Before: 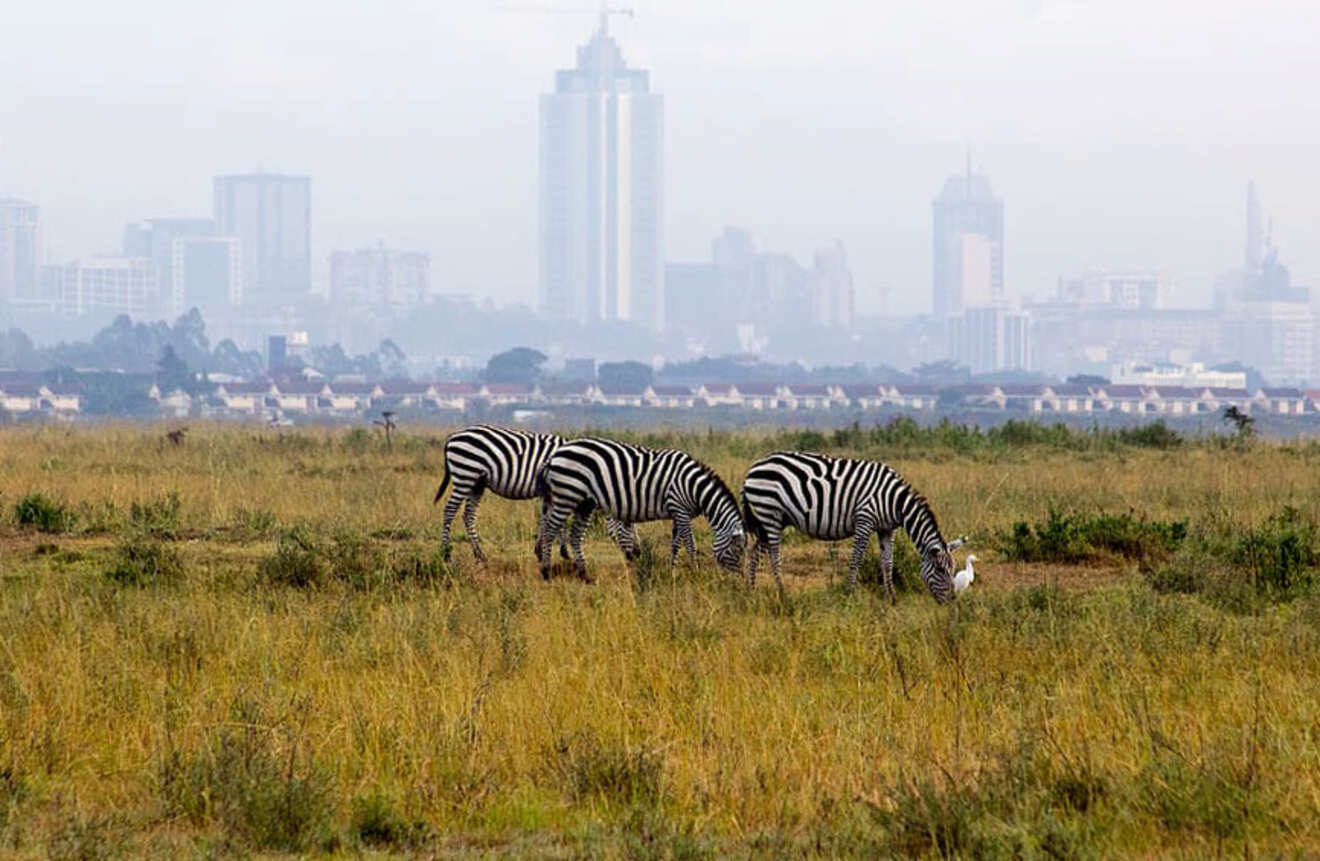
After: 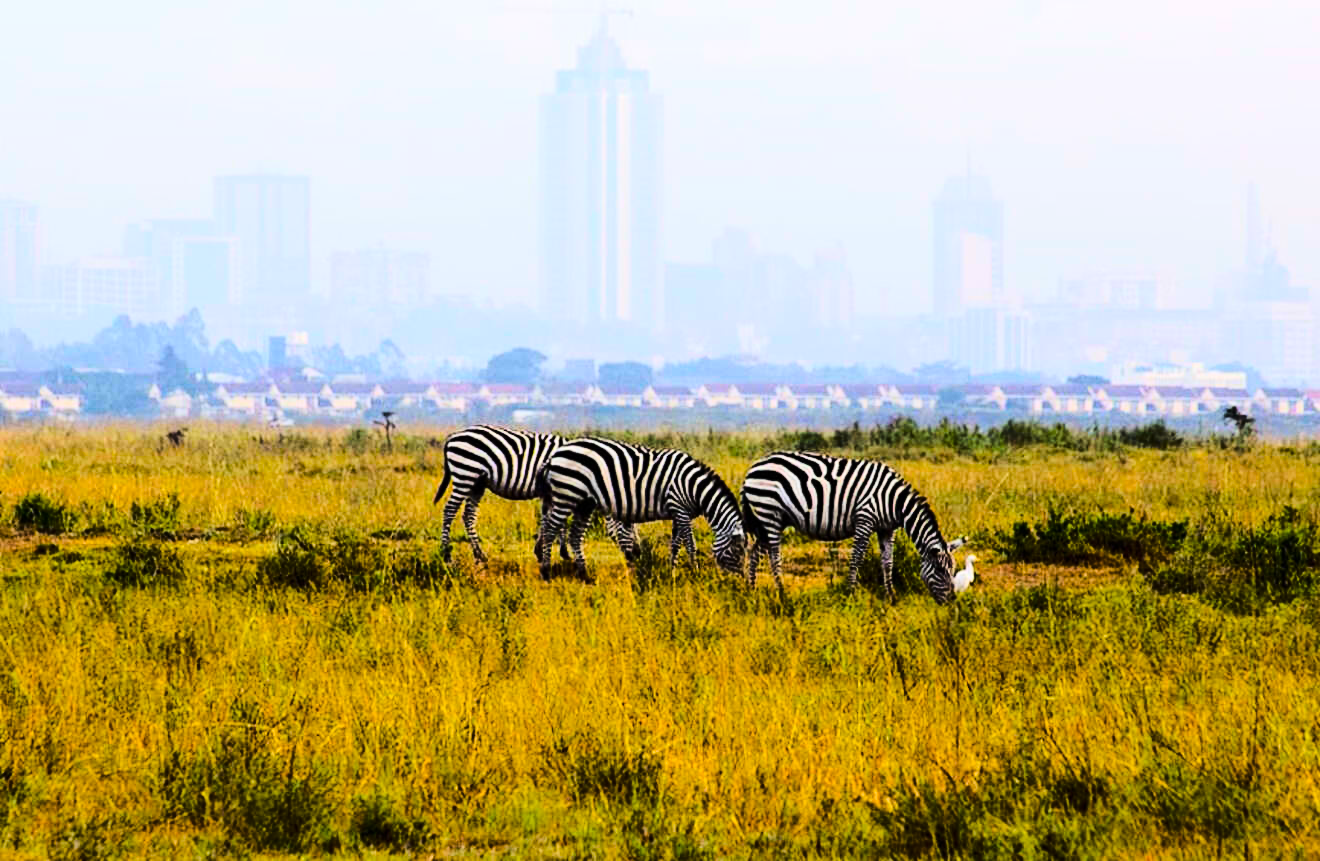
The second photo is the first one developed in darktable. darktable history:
tone curve: curves: ch0 [(0, 0) (0.179, 0.073) (0.265, 0.147) (0.463, 0.553) (0.51, 0.635) (0.716, 0.863) (1, 0.997)], color space Lab, linked channels, preserve colors none
color balance rgb: linear chroma grading › global chroma 15%, perceptual saturation grading › global saturation 30%
